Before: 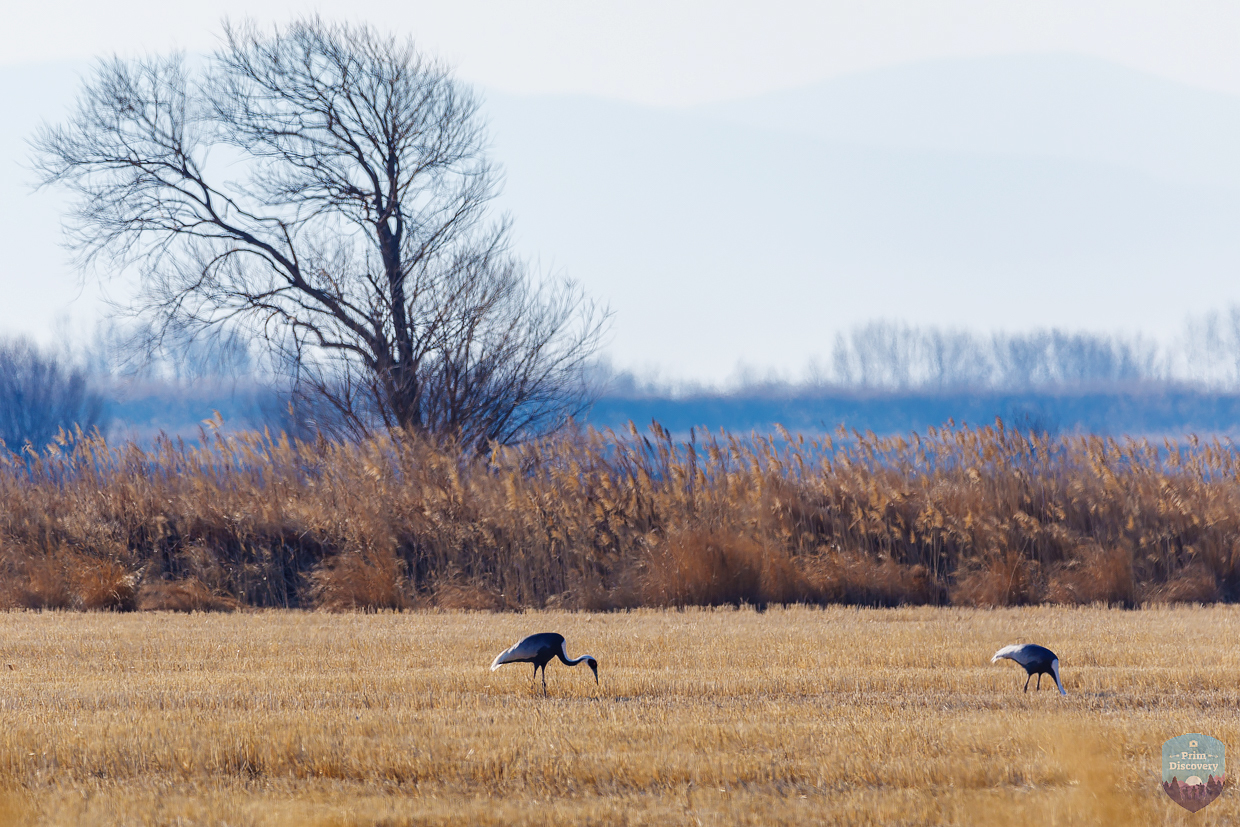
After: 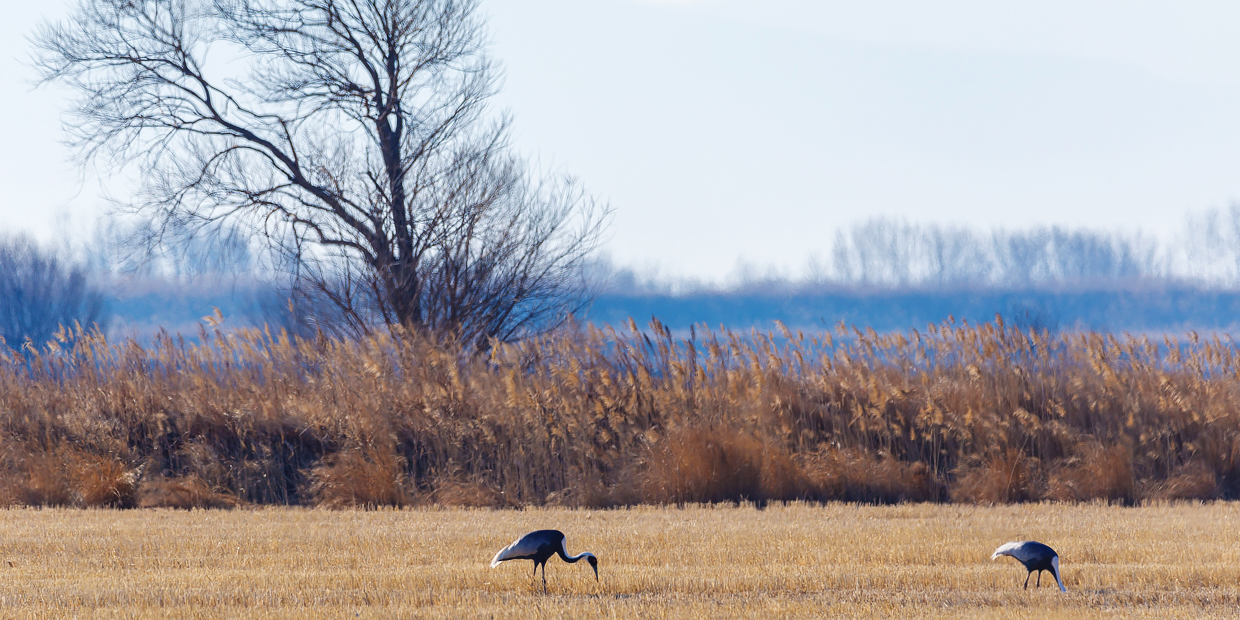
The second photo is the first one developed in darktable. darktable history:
exposure: black level correction -0.001, exposure 0.08 EV, compensate highlight preservation false
crop and rotate: top 12.5%, bottom 12.5%
